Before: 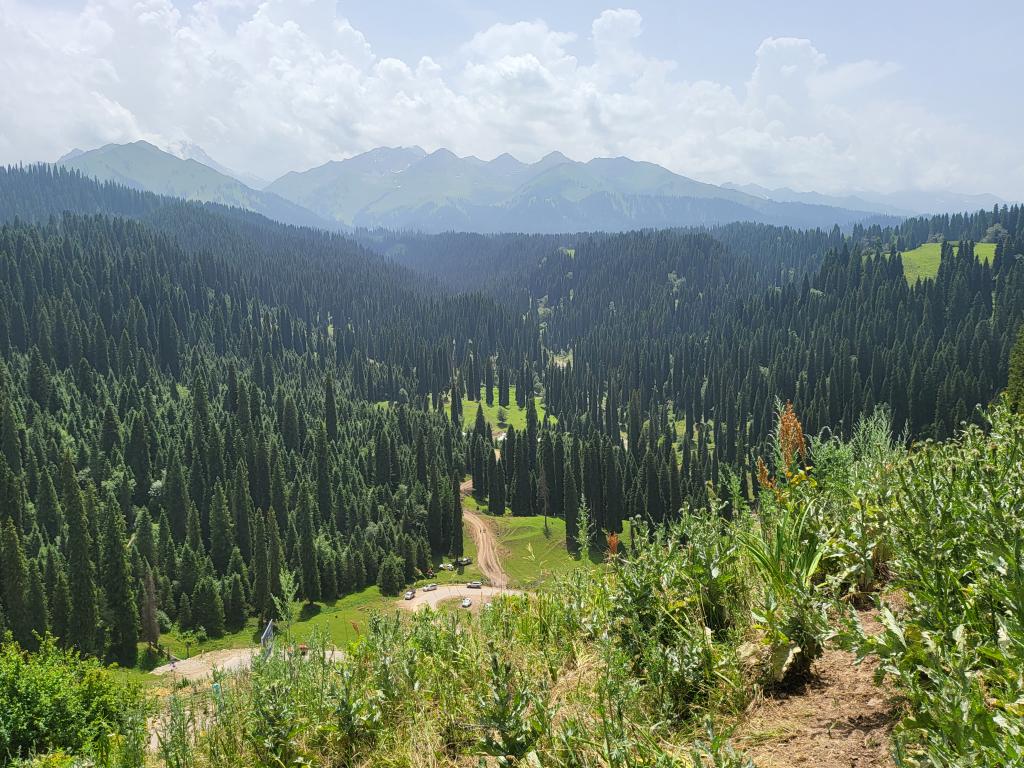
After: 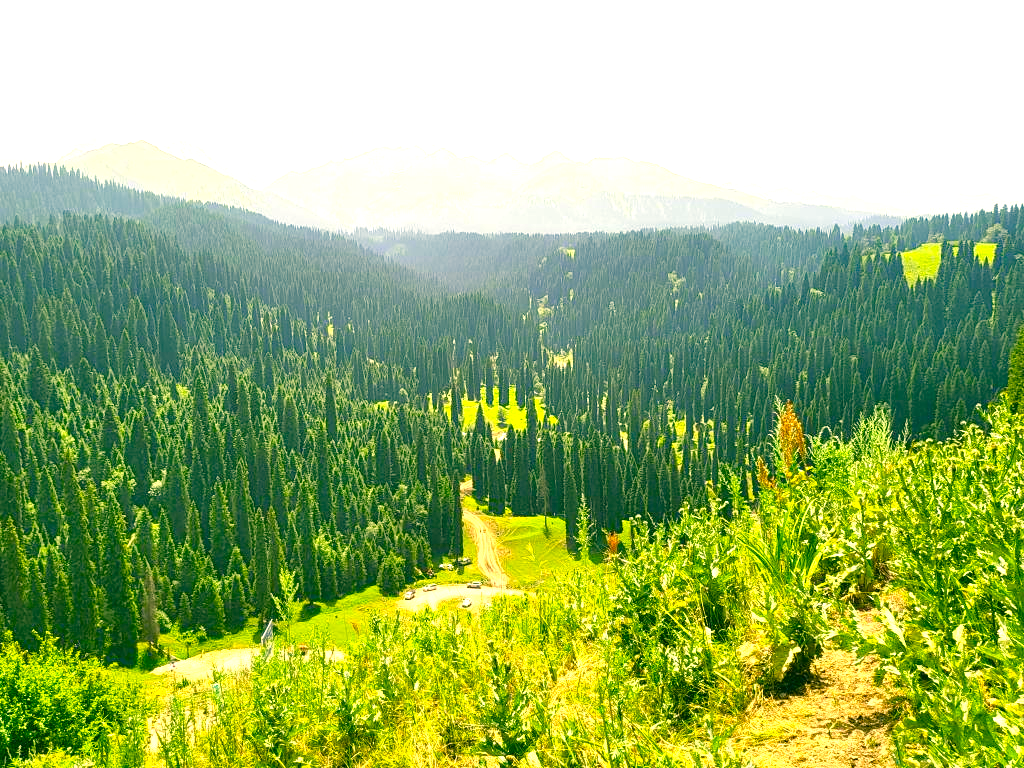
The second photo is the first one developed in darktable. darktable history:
color balance rgb: perceptual saturation grading › global saturation 45%, perceptual saturation grading › highlights -25%, perceptual saturation grading › shadows 50%, perceptual brilliance grading › global brilliance 3%, global vibrance 3%
color correction: highlights a* 5.62, highlights b* 33.57, shadows a* -25.86, shadows b* 4.02
exposure: black level correction 0, exposure 1.2 EV, compensate highlight preservation false
